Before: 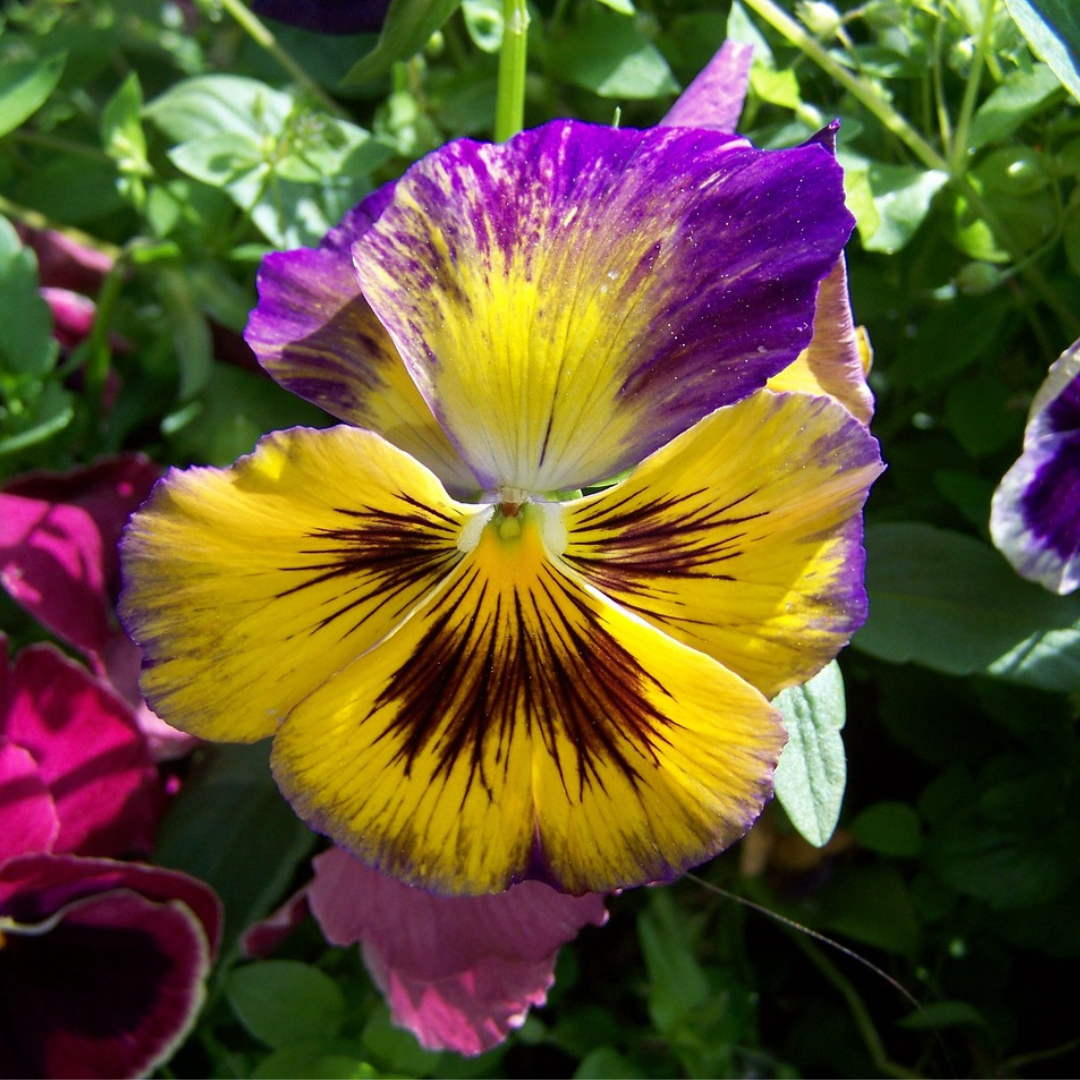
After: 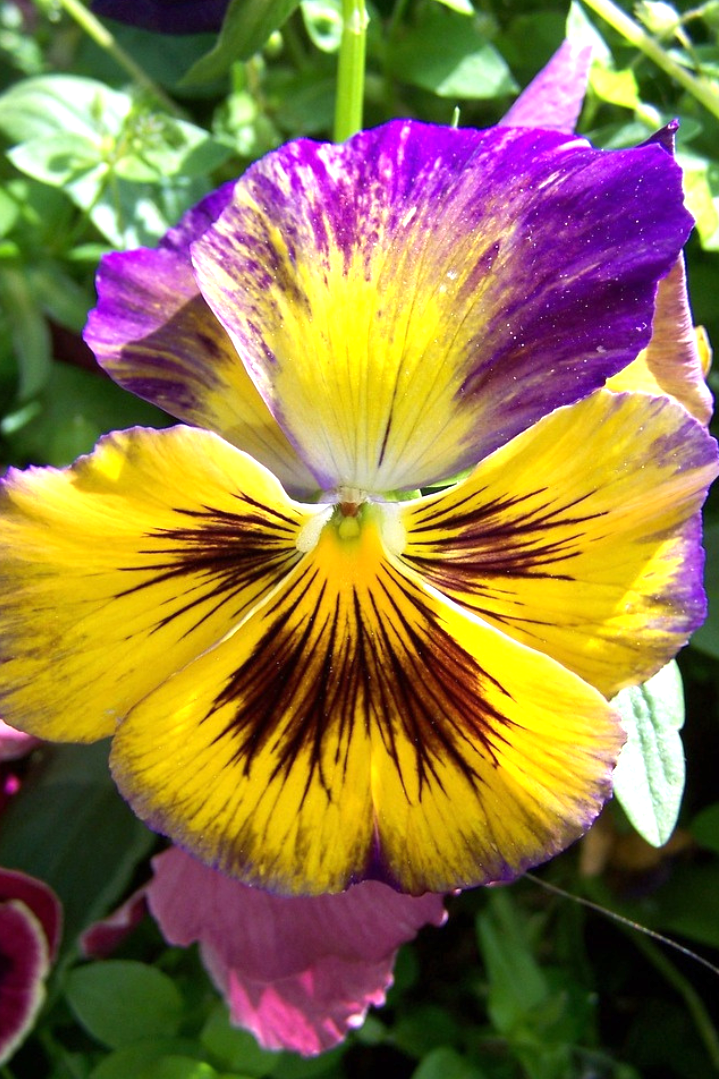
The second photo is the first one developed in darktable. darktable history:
tone equalizer: -8 EV 0.06 EV, smoothing diameter 25%, edges refinement/feathering 10, preserve details guided filter
exposure: exposure 0.6 EV, compensate highlight preservation false
crop and rotate: left 15.055%, right 18.278%
